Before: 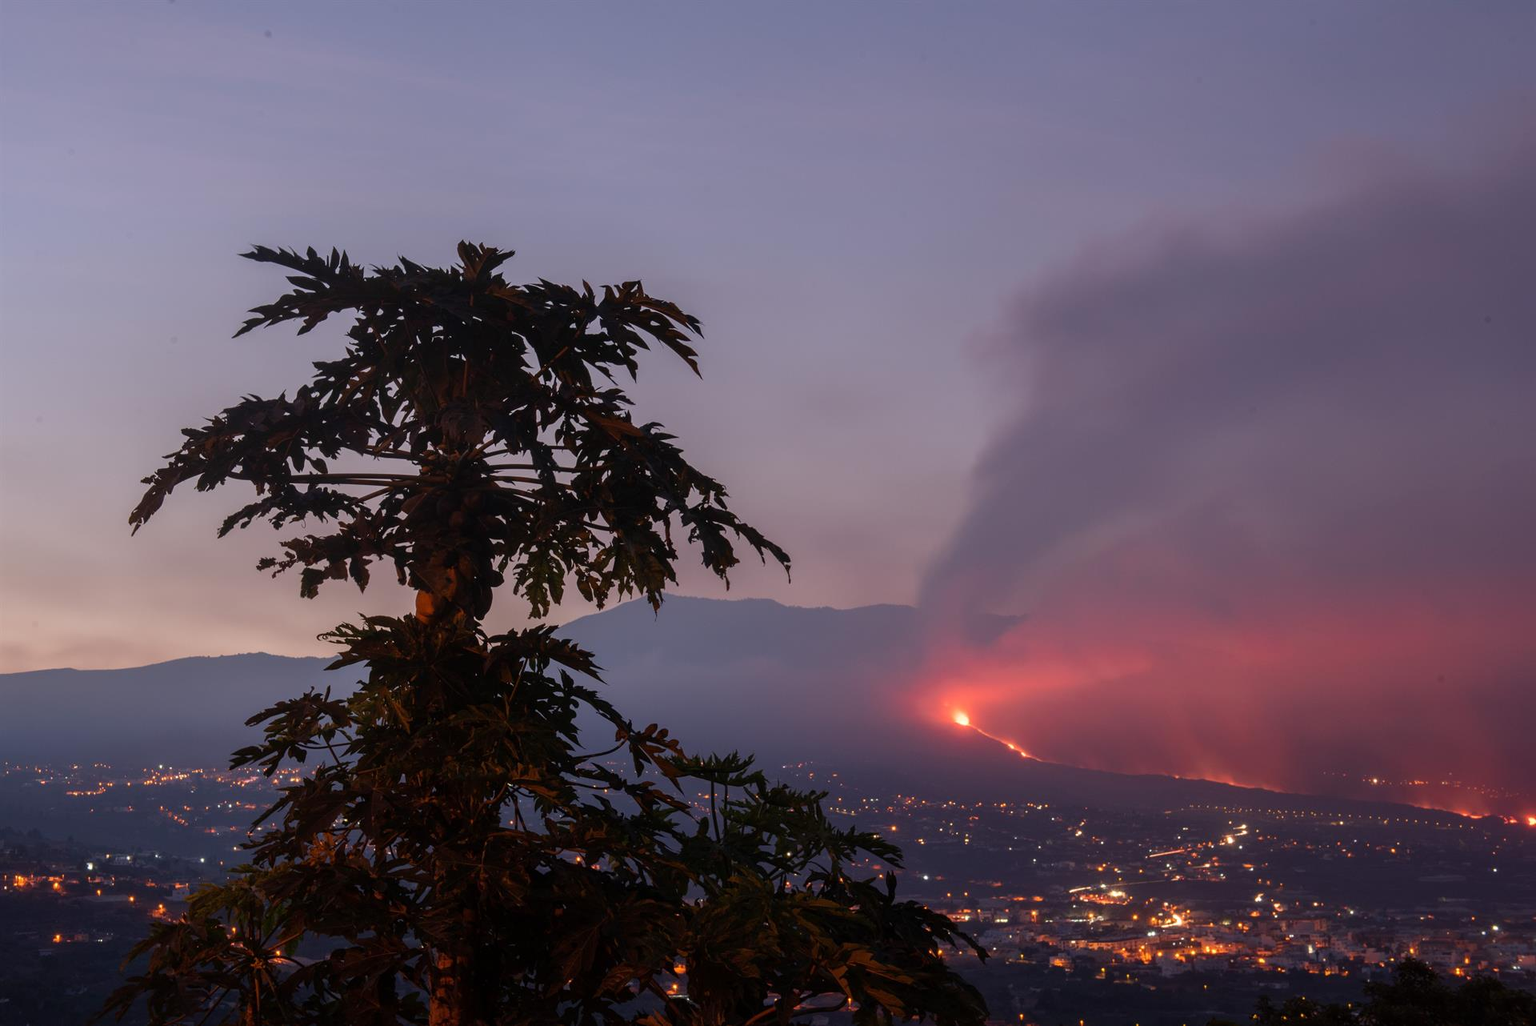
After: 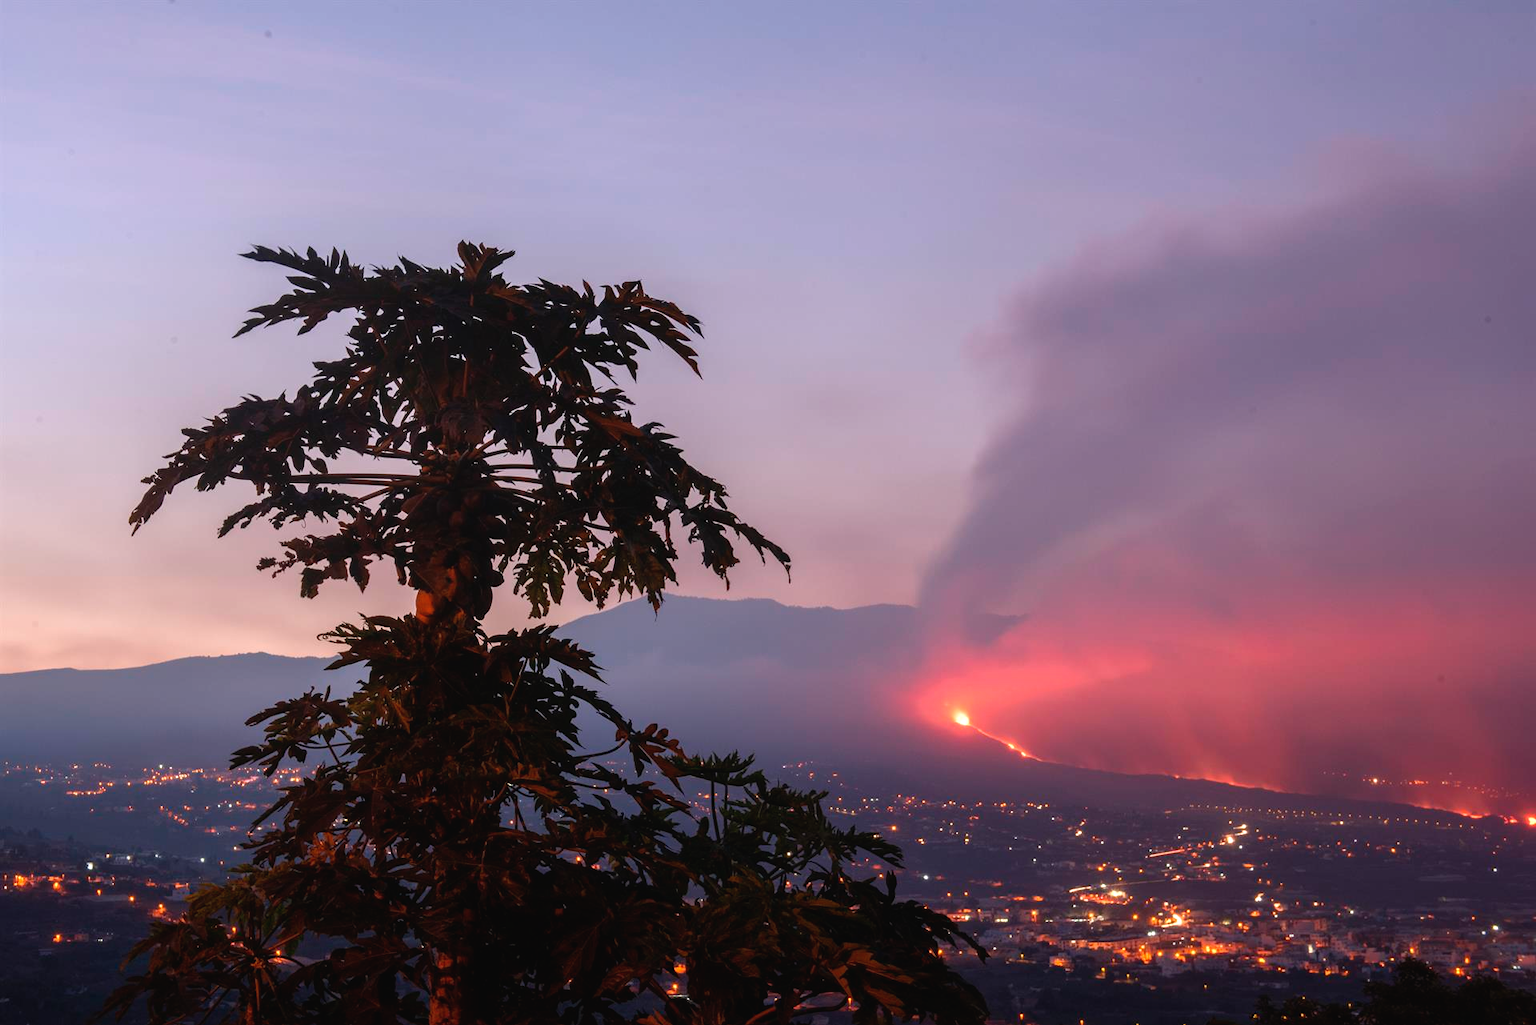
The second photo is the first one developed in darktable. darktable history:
graduated density: rotation -180°, offset 24.95
exposure: black level correction -0.002, exposure 0.708 EV, compensate exposure bias true, compensate highlight preservation false
